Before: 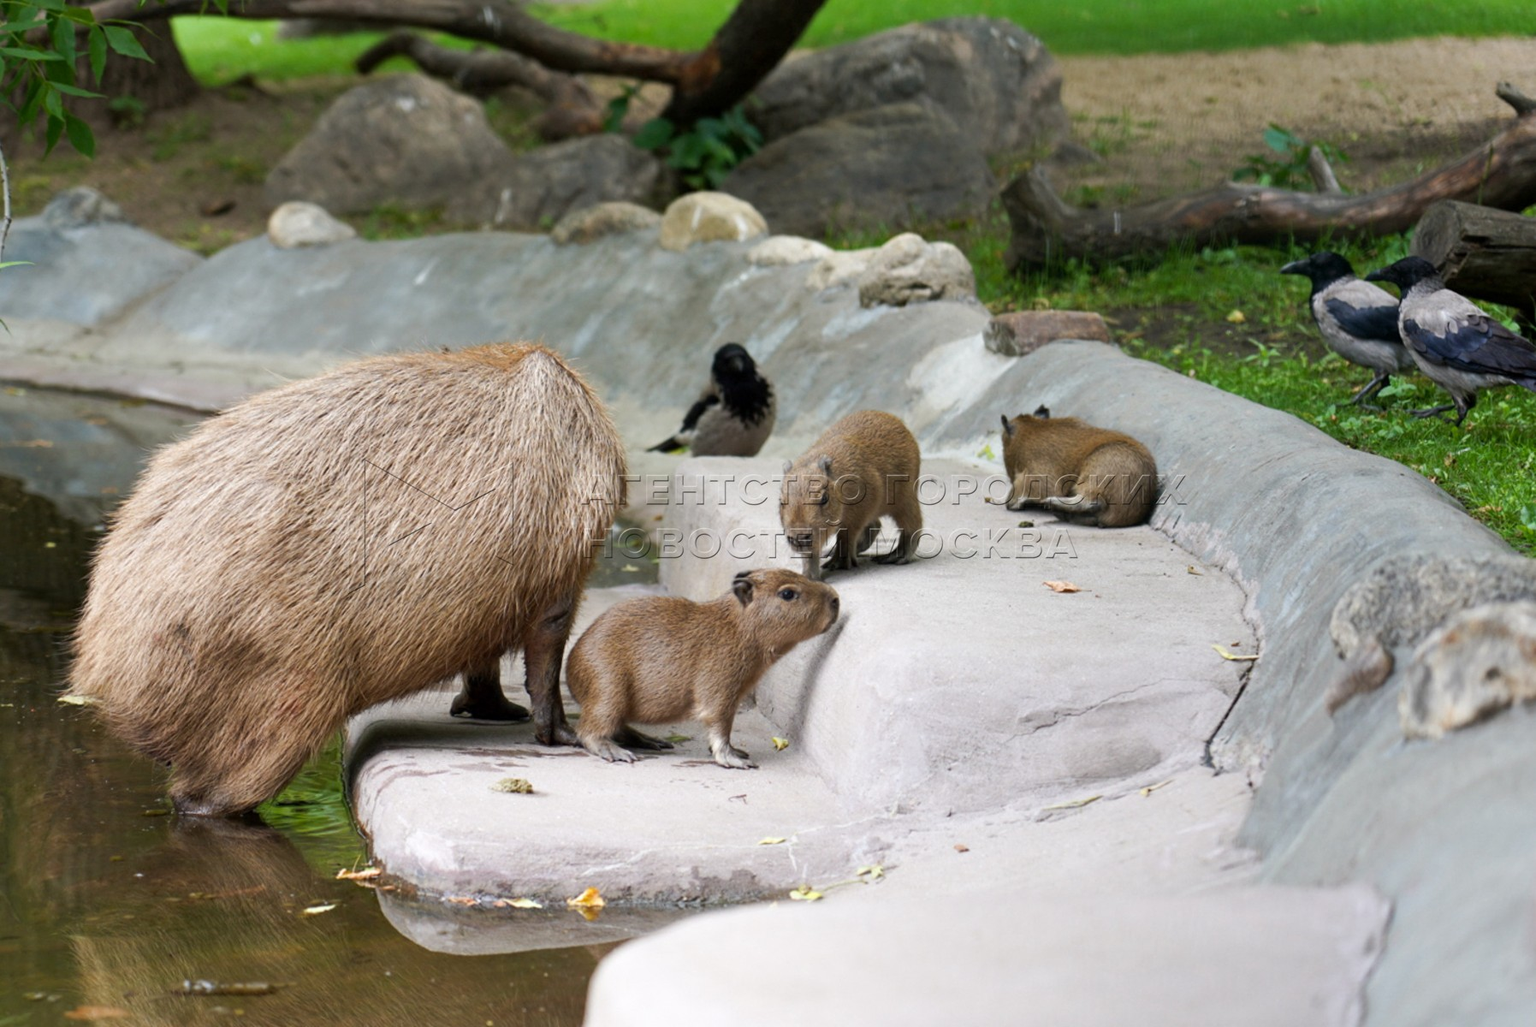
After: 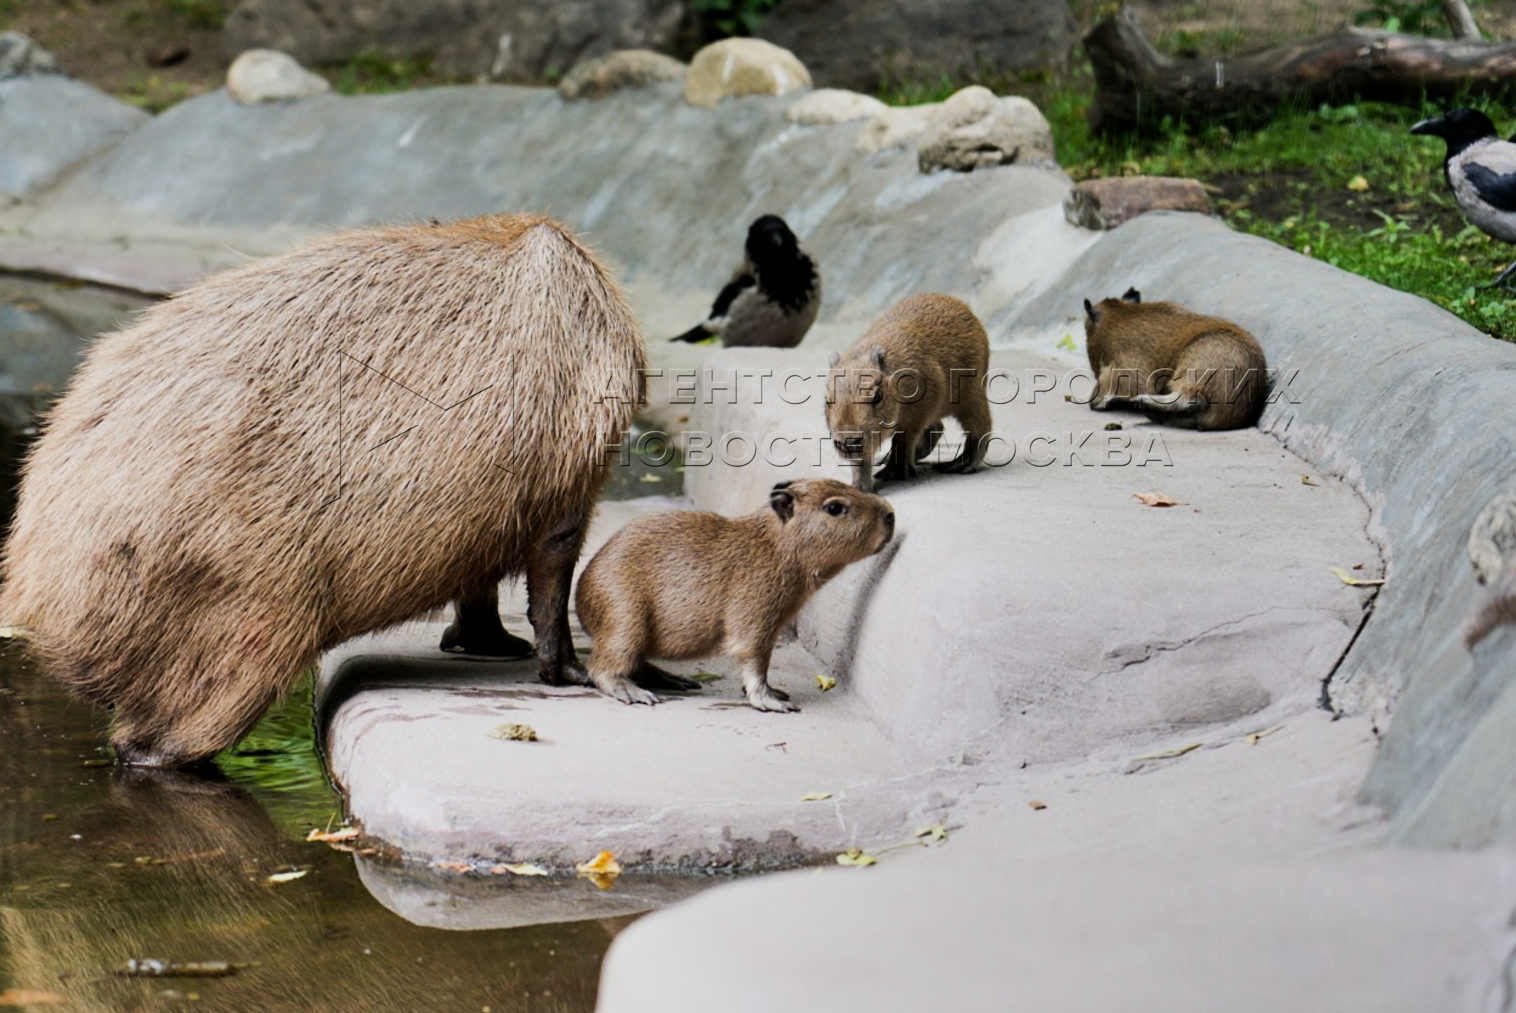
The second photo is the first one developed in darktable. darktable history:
shadows and highlights: soften with gaussian
filmic rgb: black relative exposure -7.5 EV, white relative exposure 5 EV, hardness 3.31, contrast 1.3, contrast in shadows safe
contrast equalizer: octaves 7, y [[0.6 ×6], [0.55 ×6], [0 ×6], [0 ×6], [0 ×6]], mix 0.15
crop and rotate: left 4.842%, top 15.51%, right 10.668%
